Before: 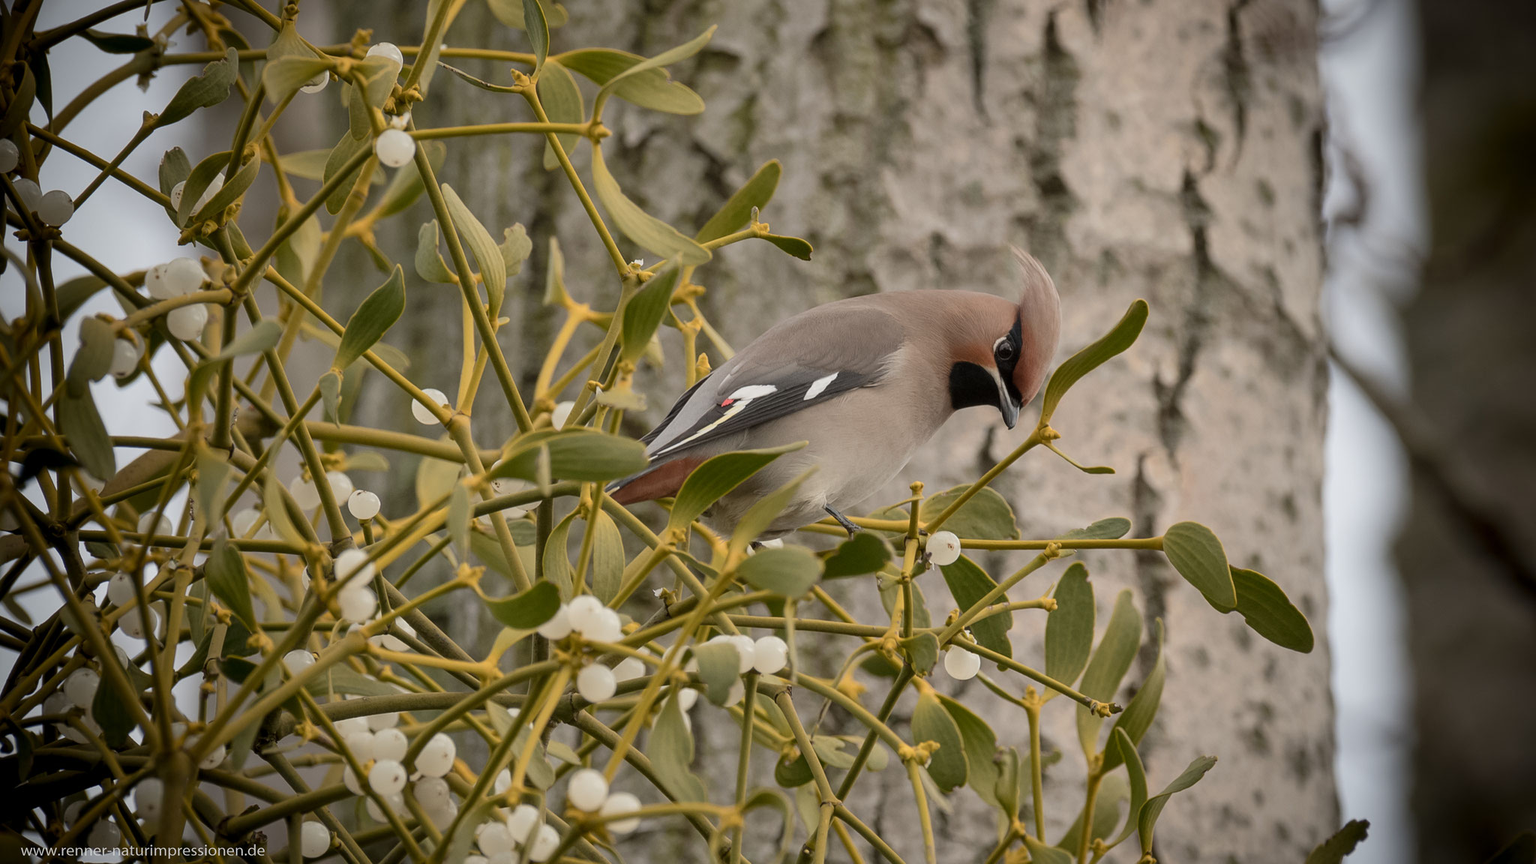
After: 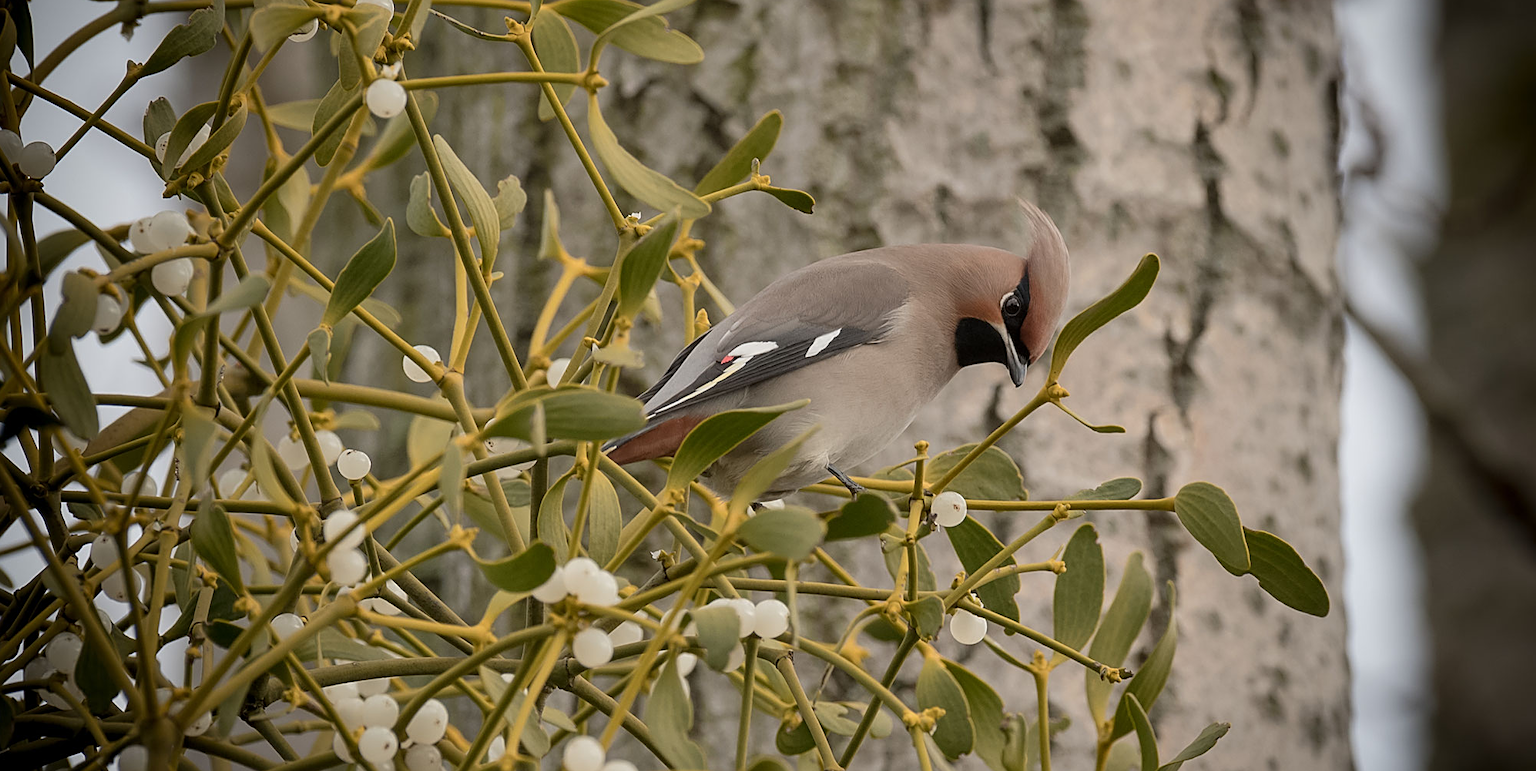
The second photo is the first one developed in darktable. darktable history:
crop: left 1.315%, top 6.089%, right 1.295%, bottom 6.967%
sharpen: on, module defaults
